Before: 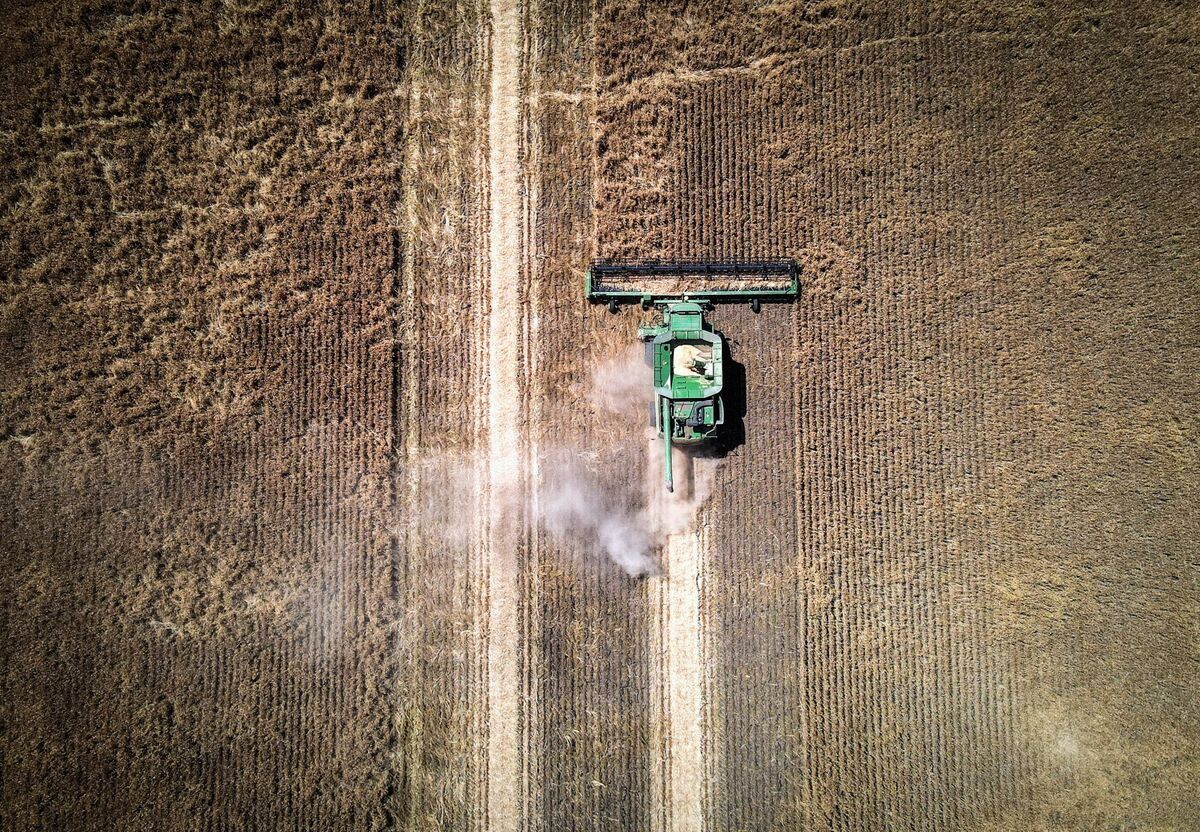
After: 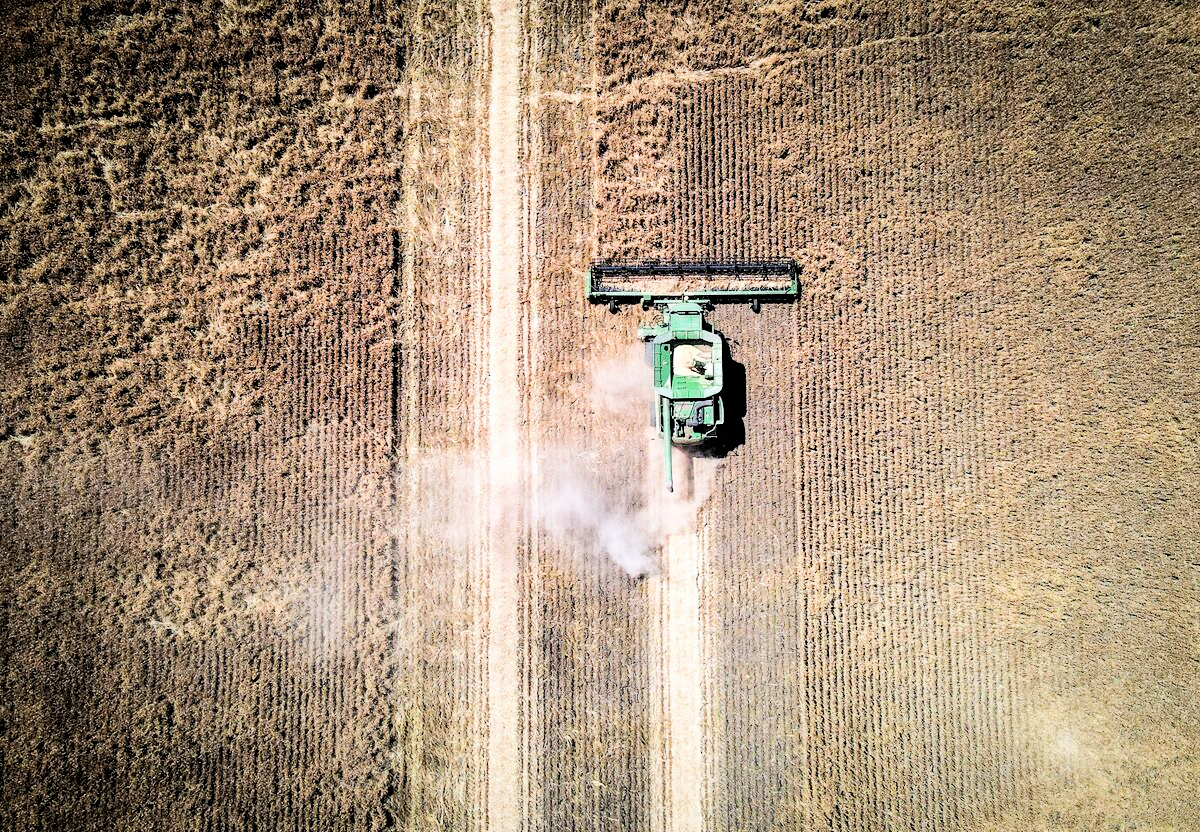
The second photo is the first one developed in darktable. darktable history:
filmic rgb: black relative exposure -4.11 EV, white relative exposure 5.12 EV, hardness 2.03, contrast 1.176
exposure: black level correction 0, exposure 1.104 EV, compensate highlight preservation false
levels: mode automatic, levels [0.052, 0.496, 0.908]
